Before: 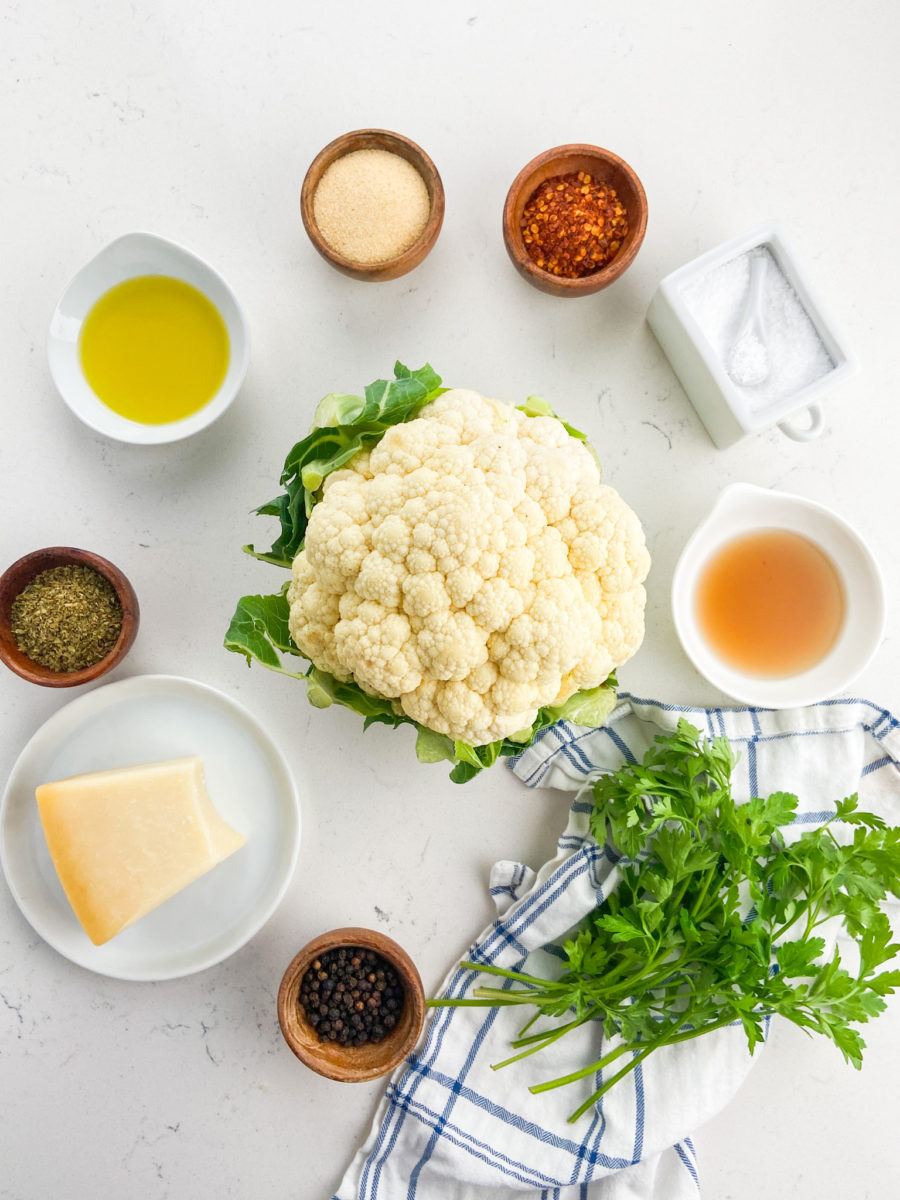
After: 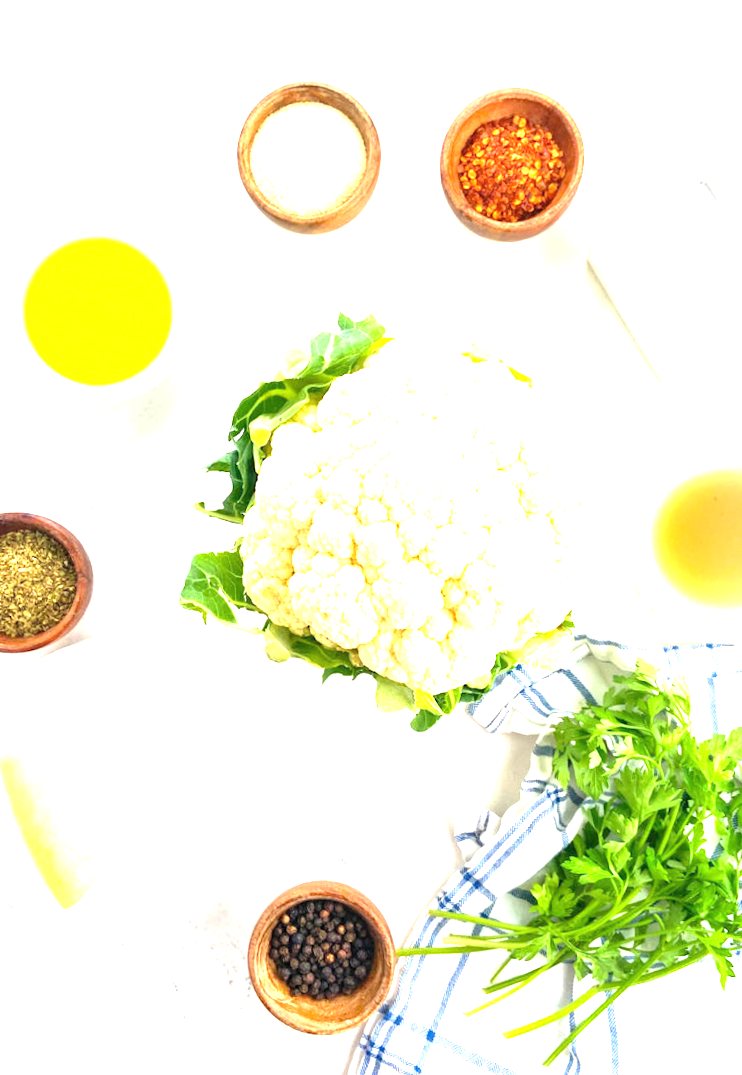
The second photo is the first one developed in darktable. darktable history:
exposure: black level correction 0, exposure 1.75 EV, compensate exposure bias true, compensate highlight preservation false
rotate and perspective: rotation -1.42°, crop left 0.016, crop right 0.984, crop top 0.035, crop bottom 0.965
crop and rotate: angle 1°, left 4.281%, top 0.642%, right 11.383%, bottom 2.486%
